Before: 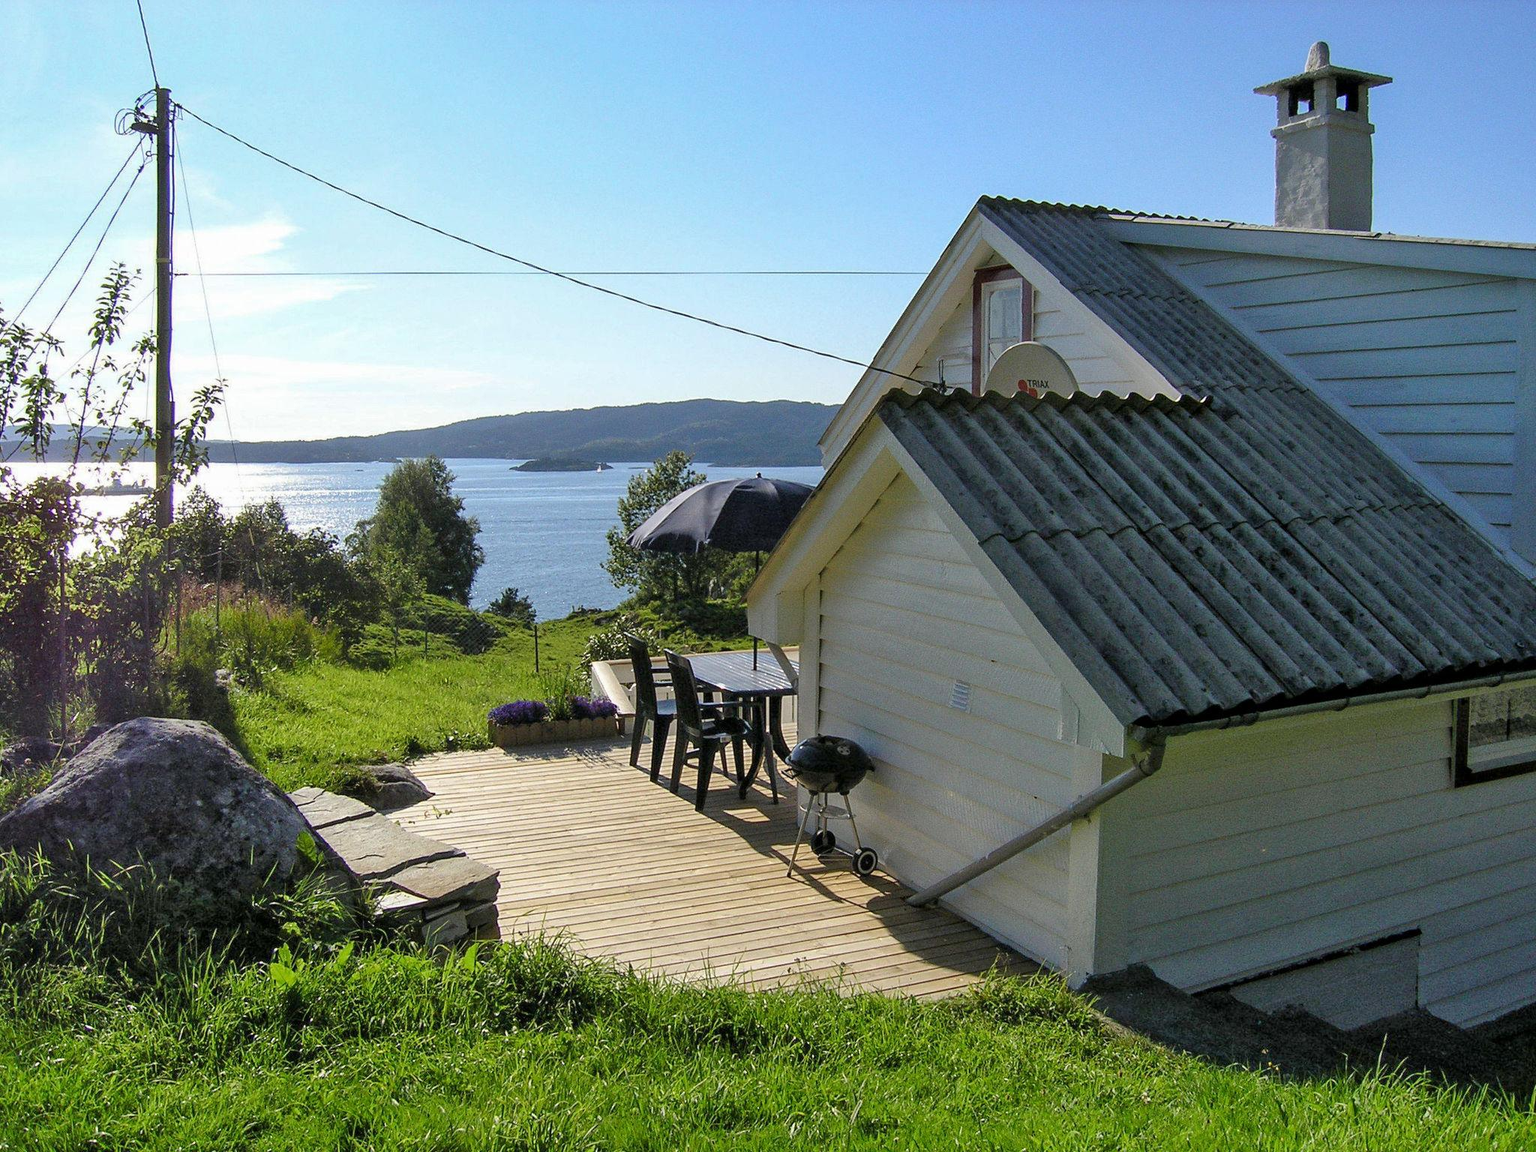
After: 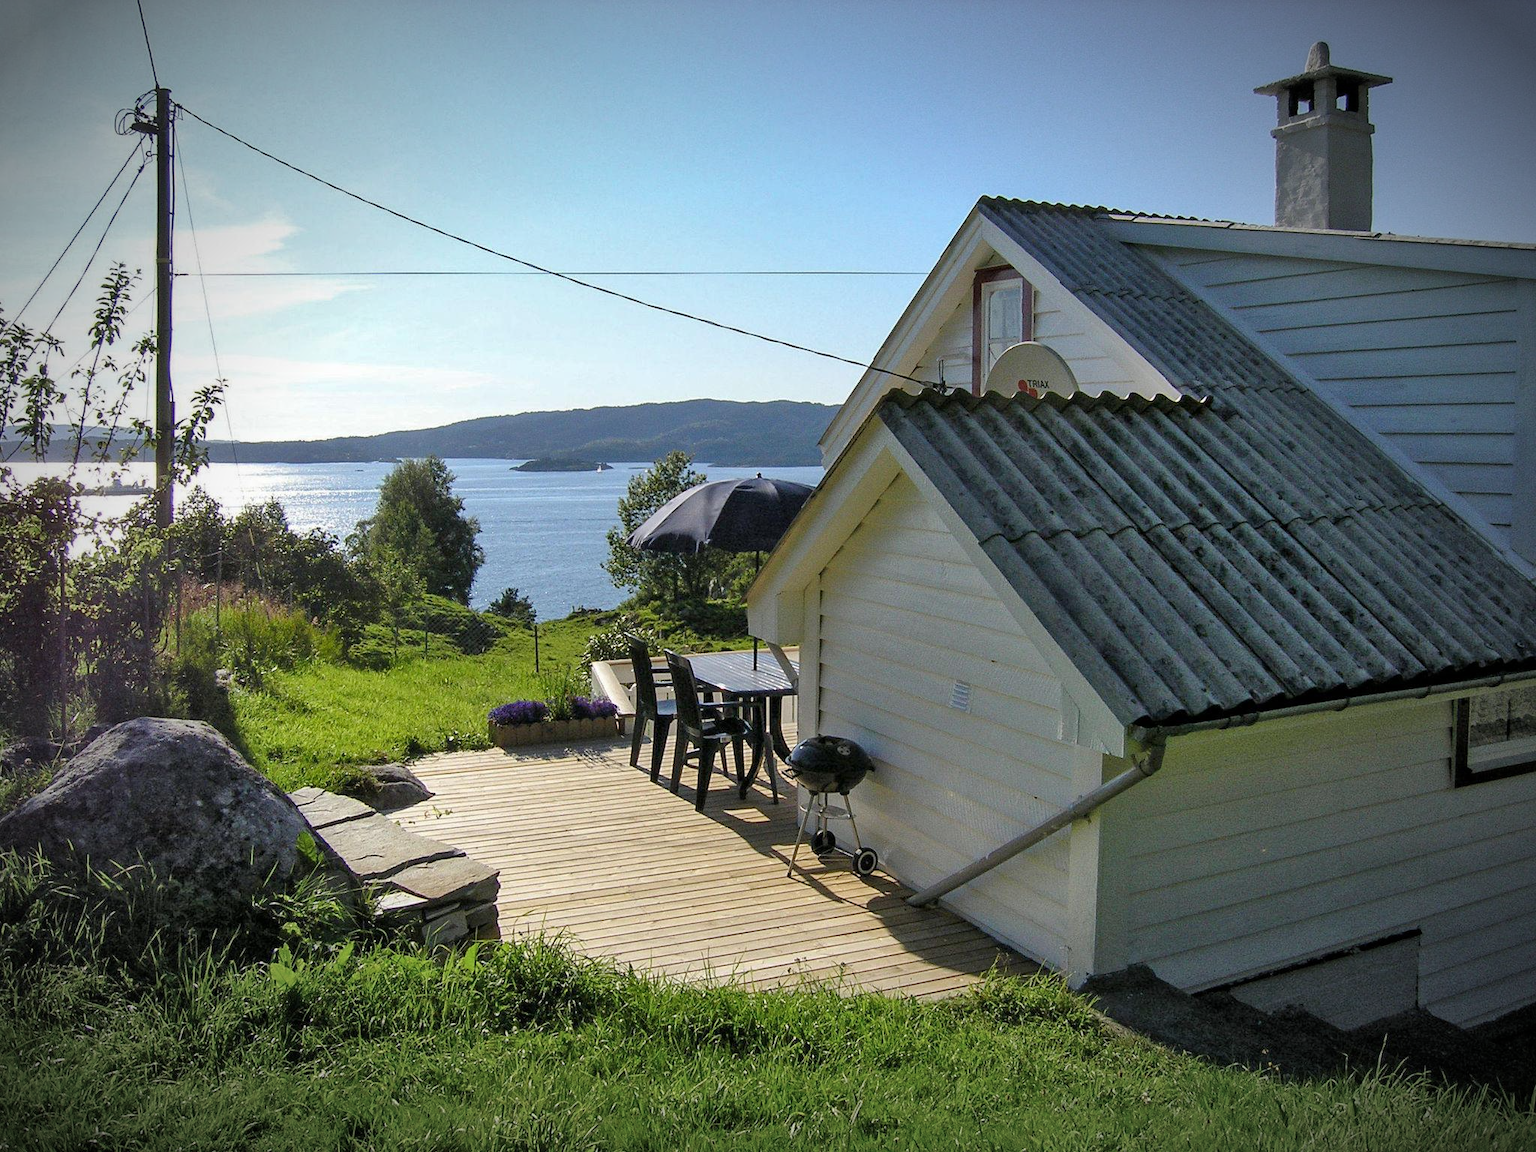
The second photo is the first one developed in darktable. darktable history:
base curve: curves: ch0 [(0, 0) (0.283, 0.295) (1, 1)], preserve colors none
shadows and highlights: shadows 37.27, highlights -28.18, soften with gaussian
vignetting: fall-off start 67.5%, fall-off radius 67.23%, brightness -0.813, automatic ratio true
